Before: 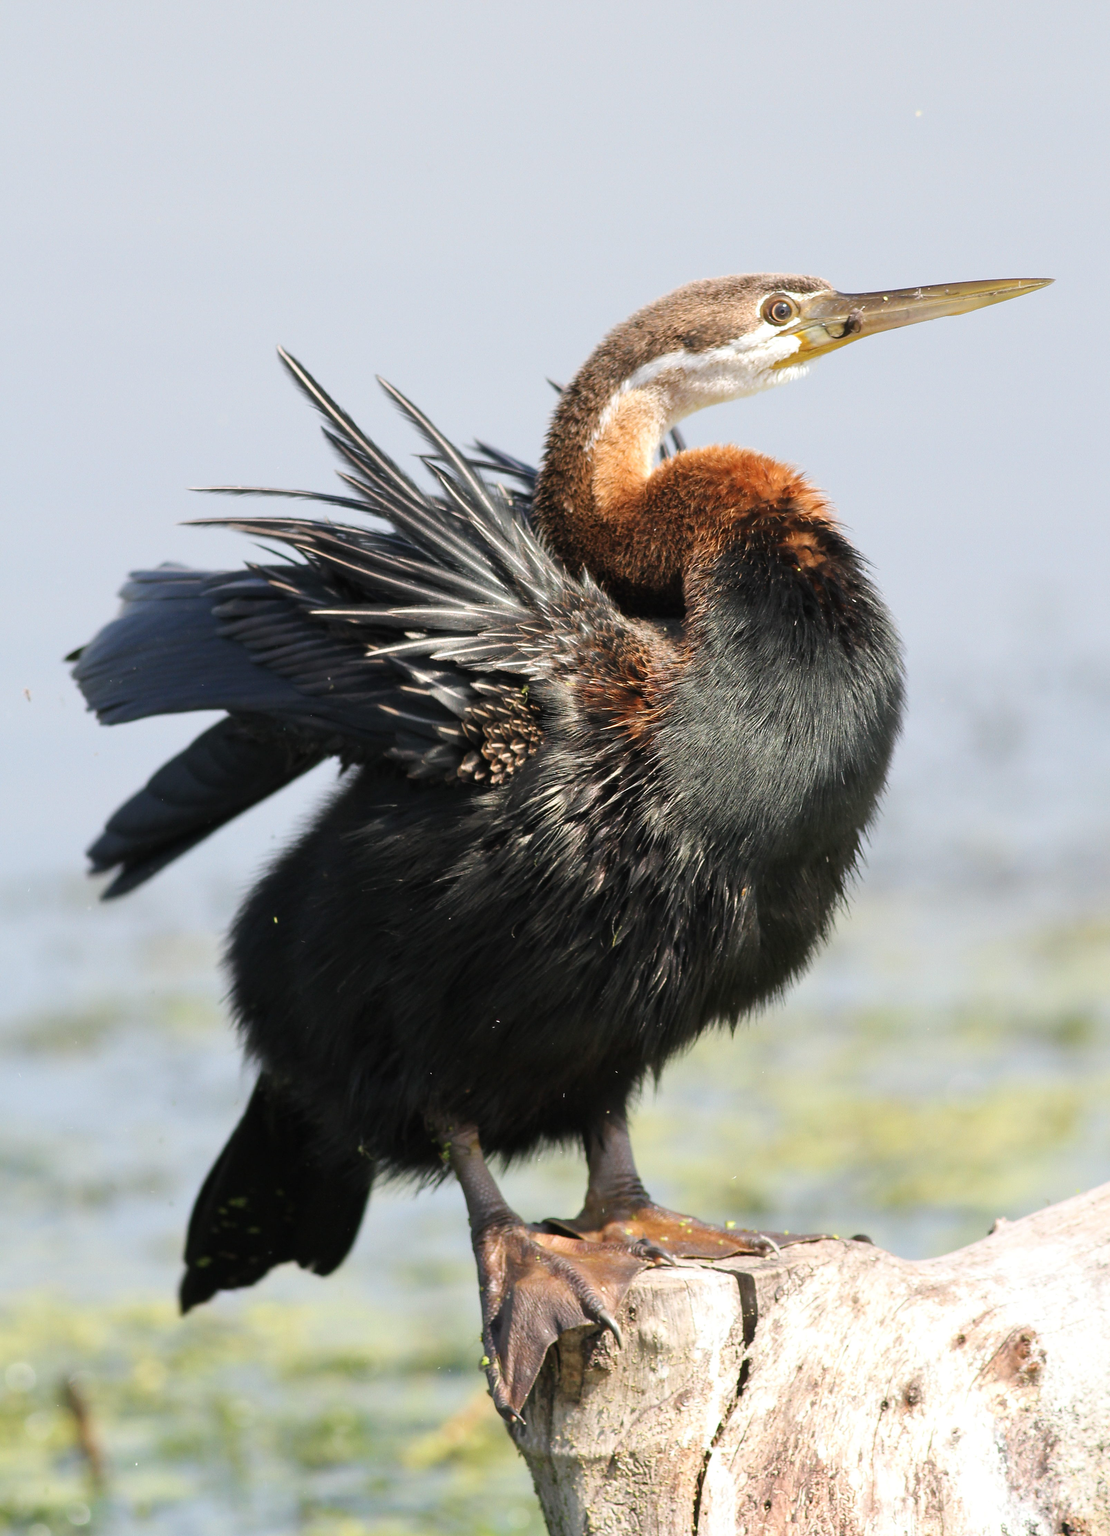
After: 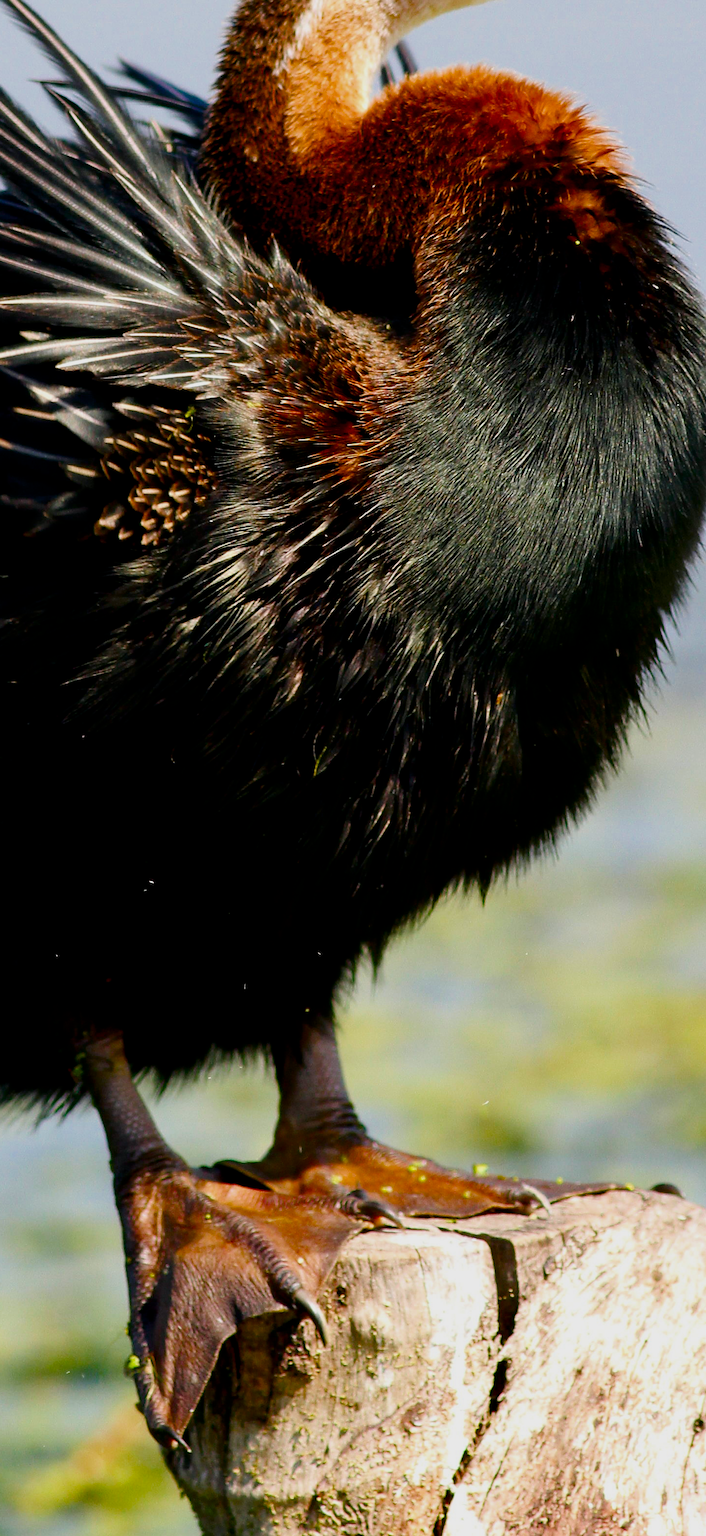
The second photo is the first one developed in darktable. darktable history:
filmic rgb: black relative exposure -7.75 EV, white relative exposure 4.37 EV, target black luminance 0%, hardness 3.75, latitude 50.74%, contrast 1.075, highlights saturation mix 9.02%, shadows ↔ highlights balance -0.28%, add noise in highlights 0.001, preserve chrominance max RGB, color science v3 (2019), use custom middle-gray values true, contrast in highlights soft
color balance rgb: shadows lift › chroma 1.047%, shadows lift › hue 242.4°, perceptual saturation grading › global saturation 40.738%, perceptual saturation grading › highlights -24.729%, perceptual saturation grading › mid-tones 34.581%, perceptual saturation grading › shadows 34.979%, global vibrance 30.119%, contrast 9.847%
contrast brightness saturation: contrast 0.102, brightness -0.27, saturation 0.137
crop: left 35.244%, top 25.936%, right 19.755%, bottom 3.379%
